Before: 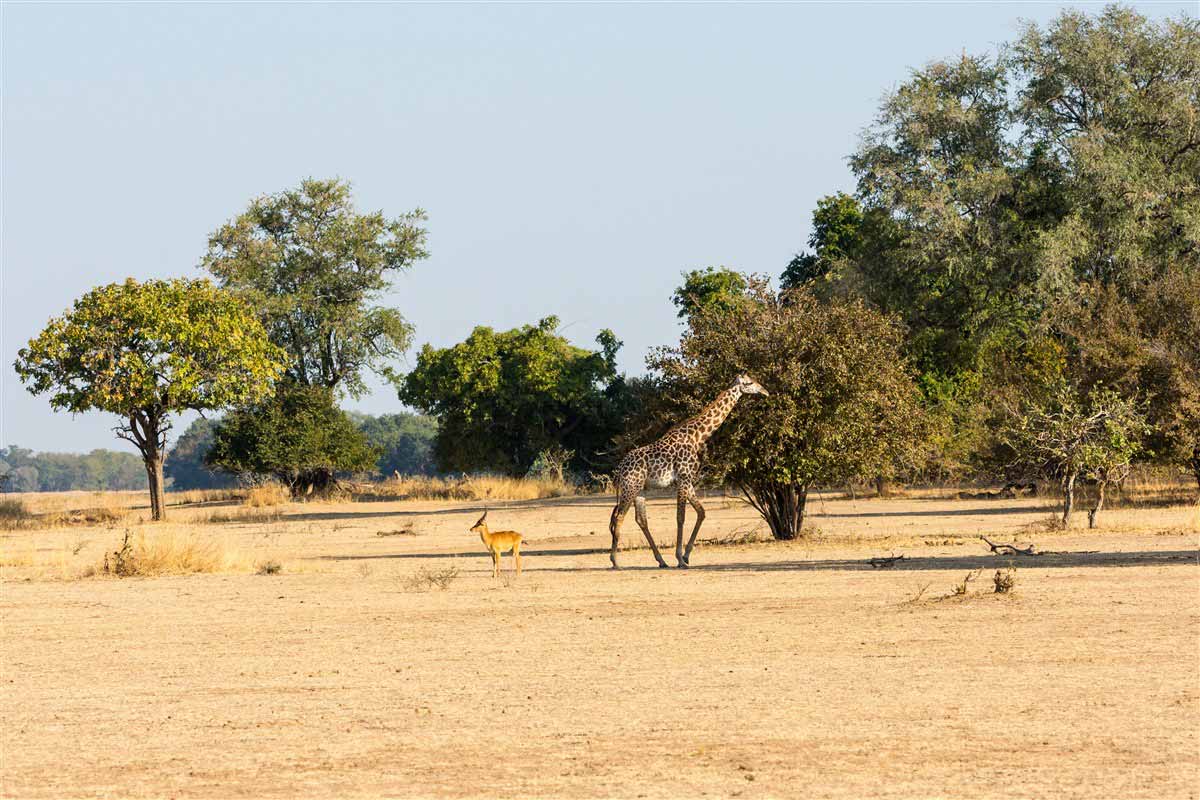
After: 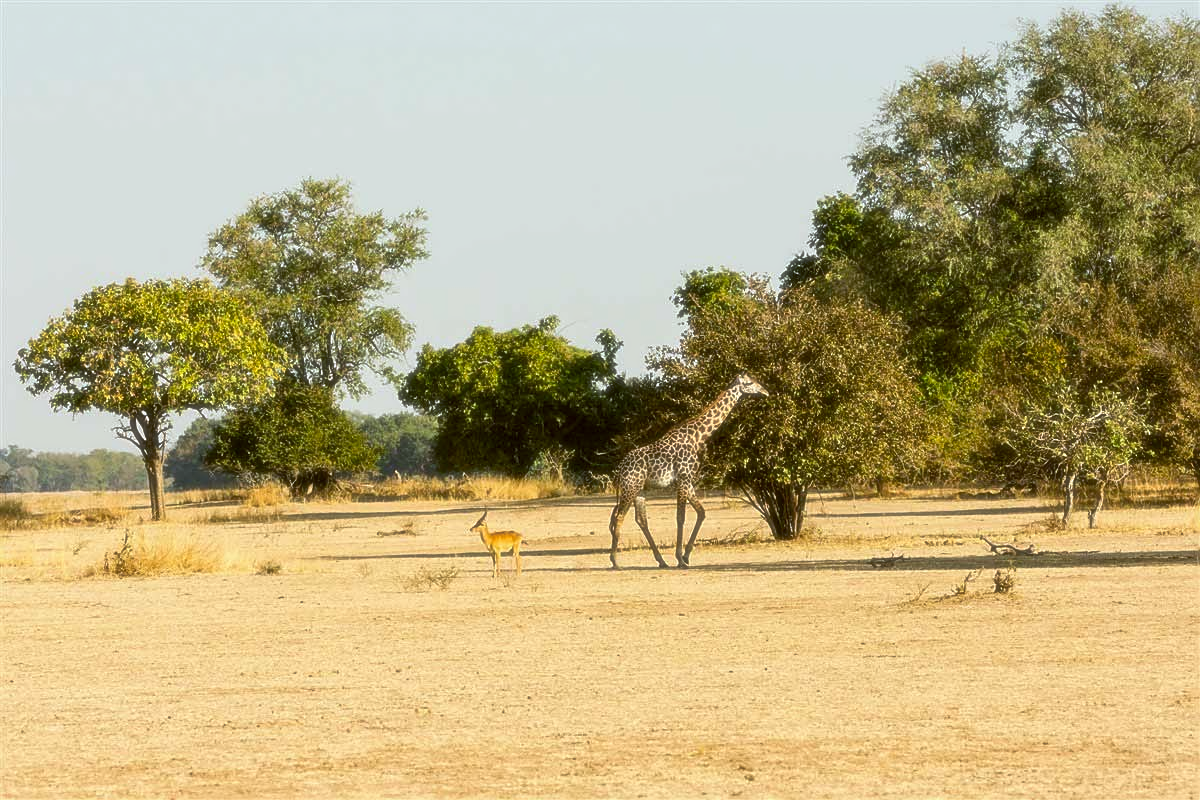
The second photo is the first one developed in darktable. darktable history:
sharpen: on, module defaults
white balance: red 0.983, blue 1.036
soften: size 19.52%, mix 20.32%
color correction: highlights a* -1.43, highlights b* 10.12, shadows a* 0.395, shadows b* 19.35
